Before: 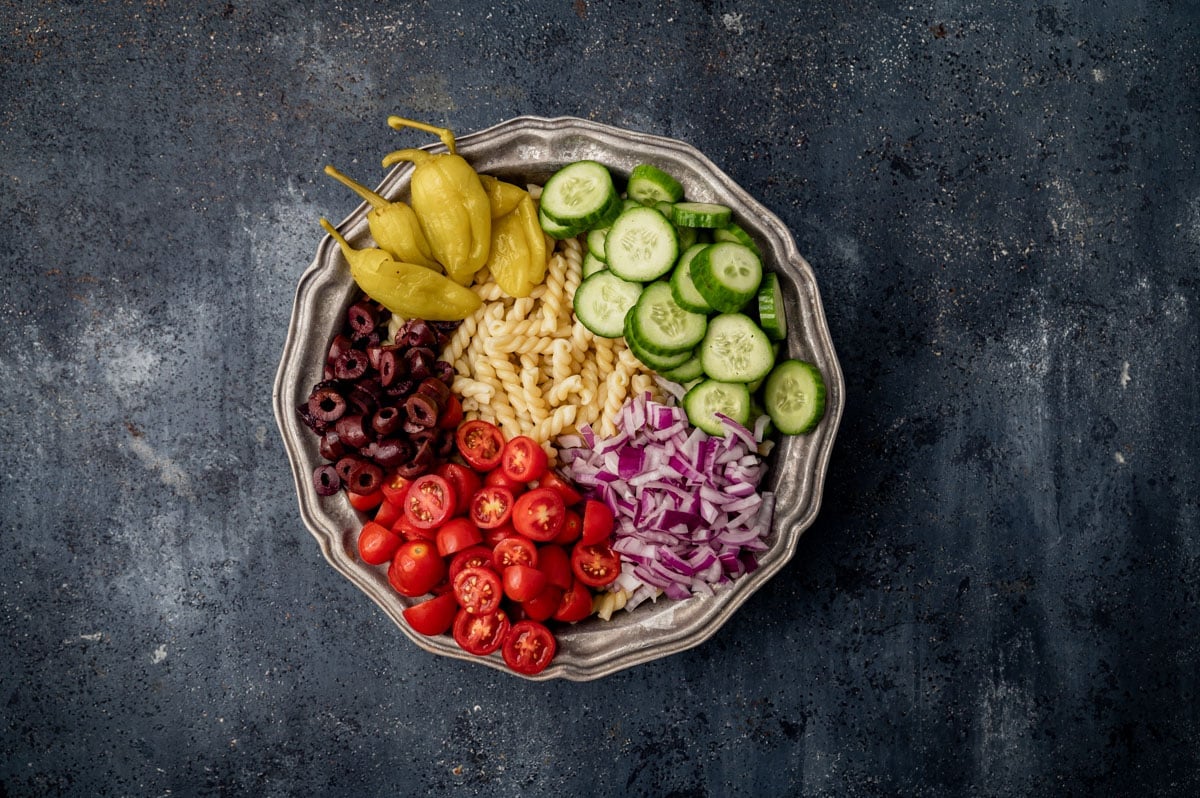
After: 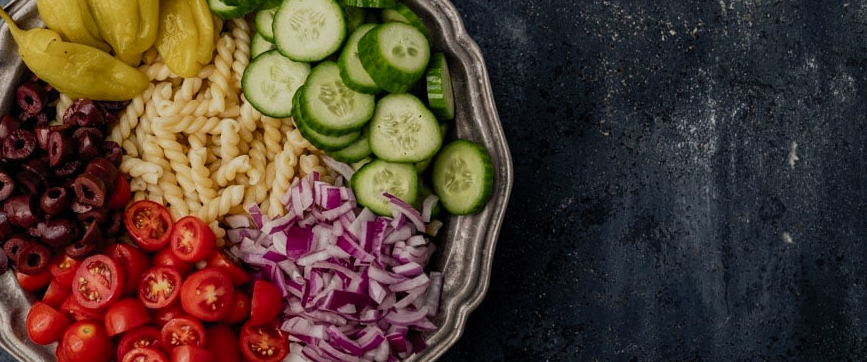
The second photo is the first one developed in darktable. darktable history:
crop and rotate: left 27.711%, top 27.61%, bottom 26.961%
exposure: exposure -0.982 EV, compensate highlight preservation false
contrast brightness saturation: contrast 0.197, brightness 0.148, saturation 0.138
